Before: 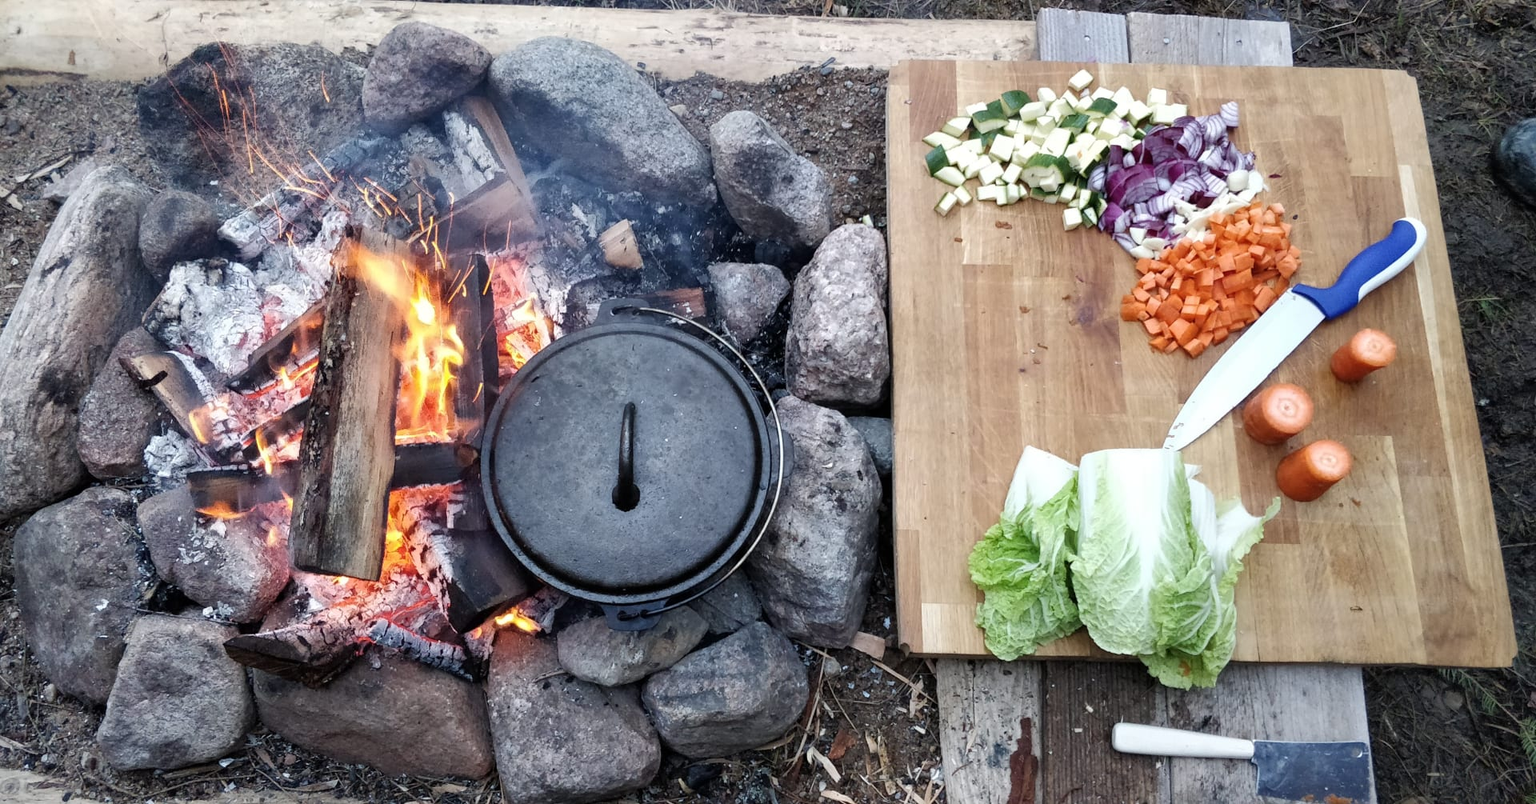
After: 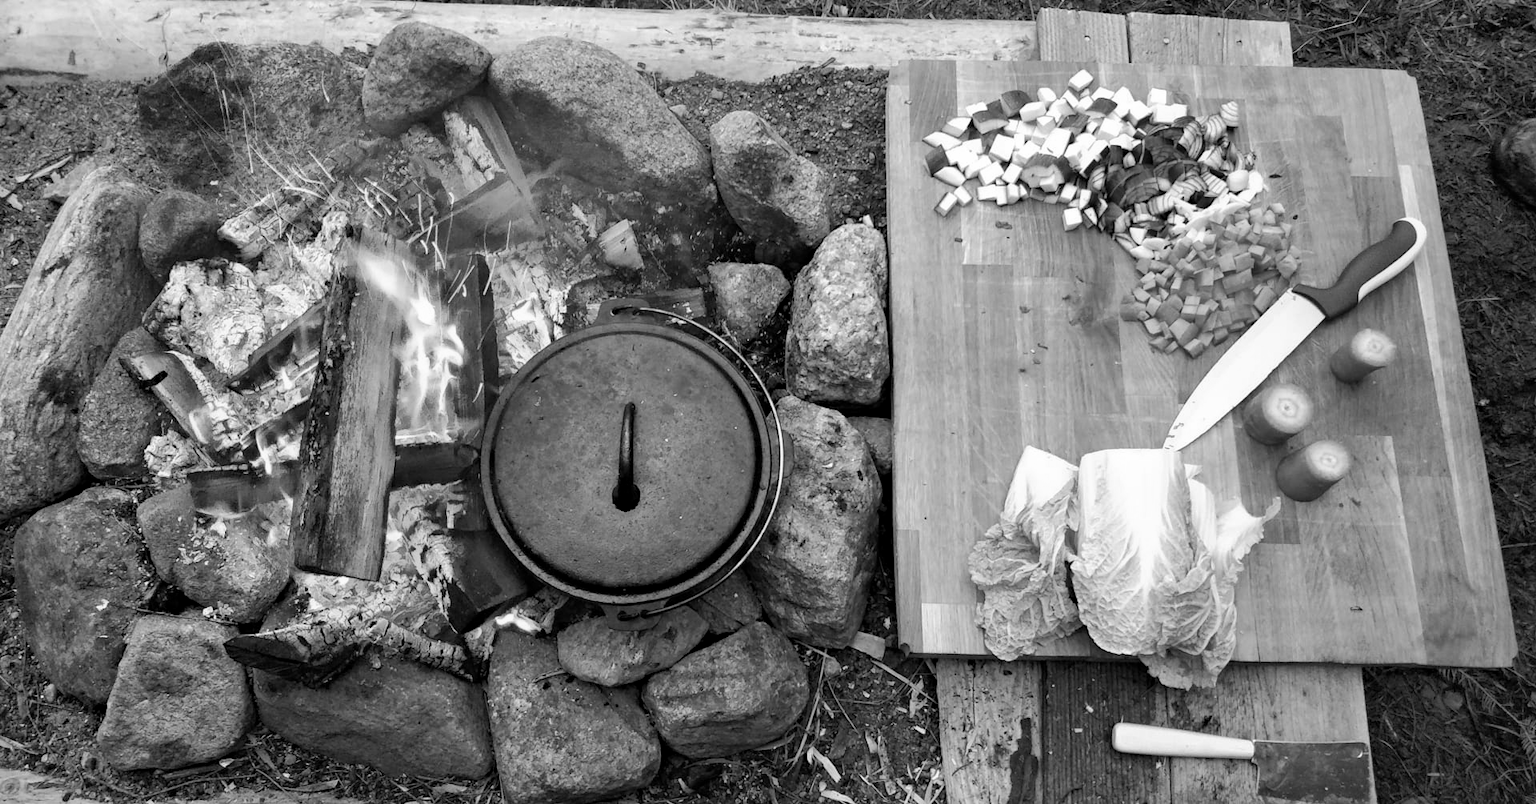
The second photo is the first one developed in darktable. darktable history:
haze removal: compatibility mode true, adaptive false
monochrome: a -6.99, b 35.61, size 1.4
